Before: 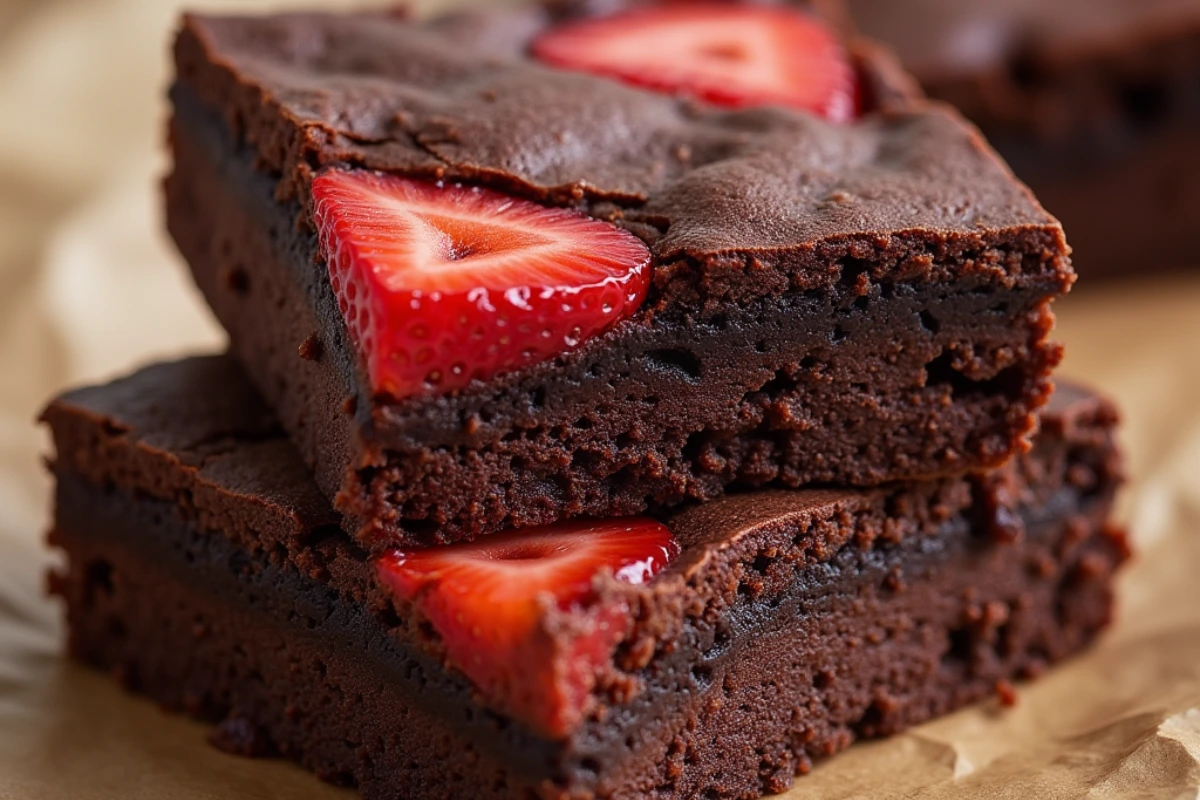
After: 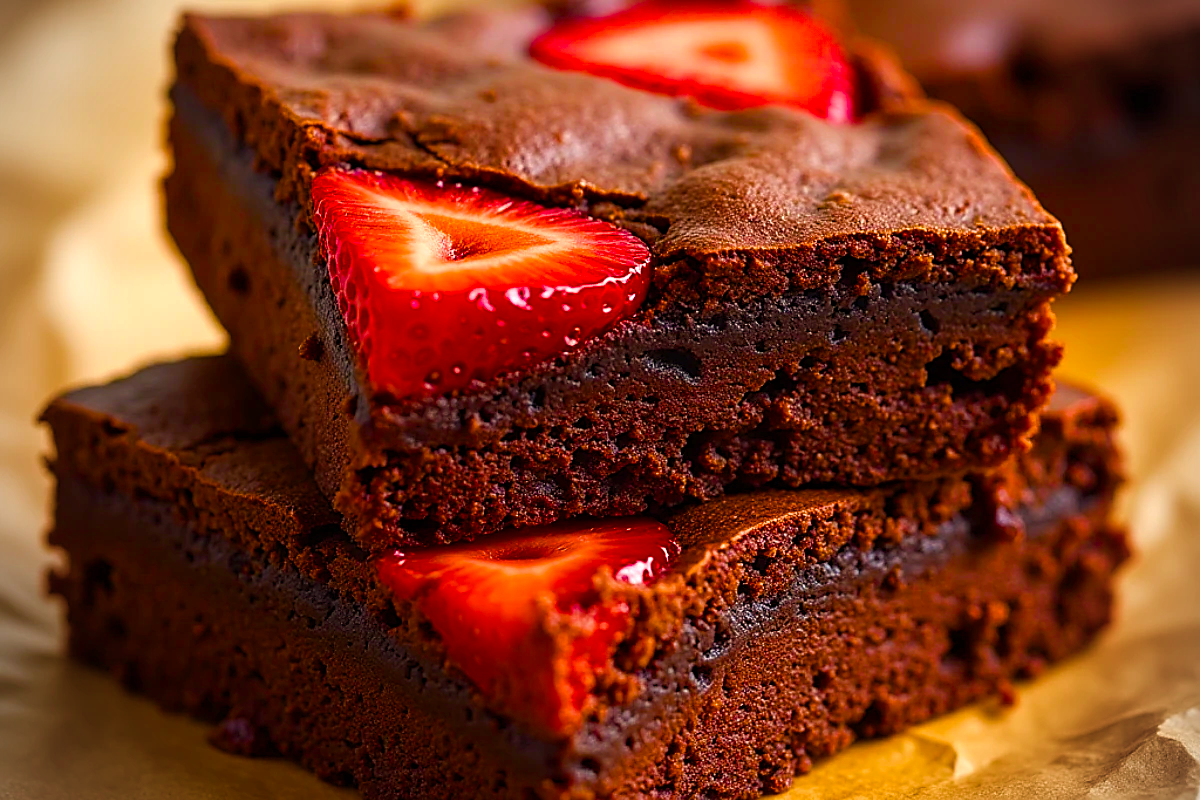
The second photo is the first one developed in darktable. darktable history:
vignetting: on, module defaults
sharpen: on, module defaults
white balance: red 1.045, blue 0.932
color balance rgb: linear chroma grading › shadows 10%, linear chroma grading › highlights 10%, linear chroma grading › global chroma 15%, linear chroma grading › mid-tones 15%, perceptual saturation grading › global saturation 40%, perceptual saturation grading › highlights -25%, perceptual saturation grading › mid-tones 35%, perceptual saturation grading › shadows 35%, perceptual brilliance grading › global brilliance 11.29%, global vibrance 11.29%
